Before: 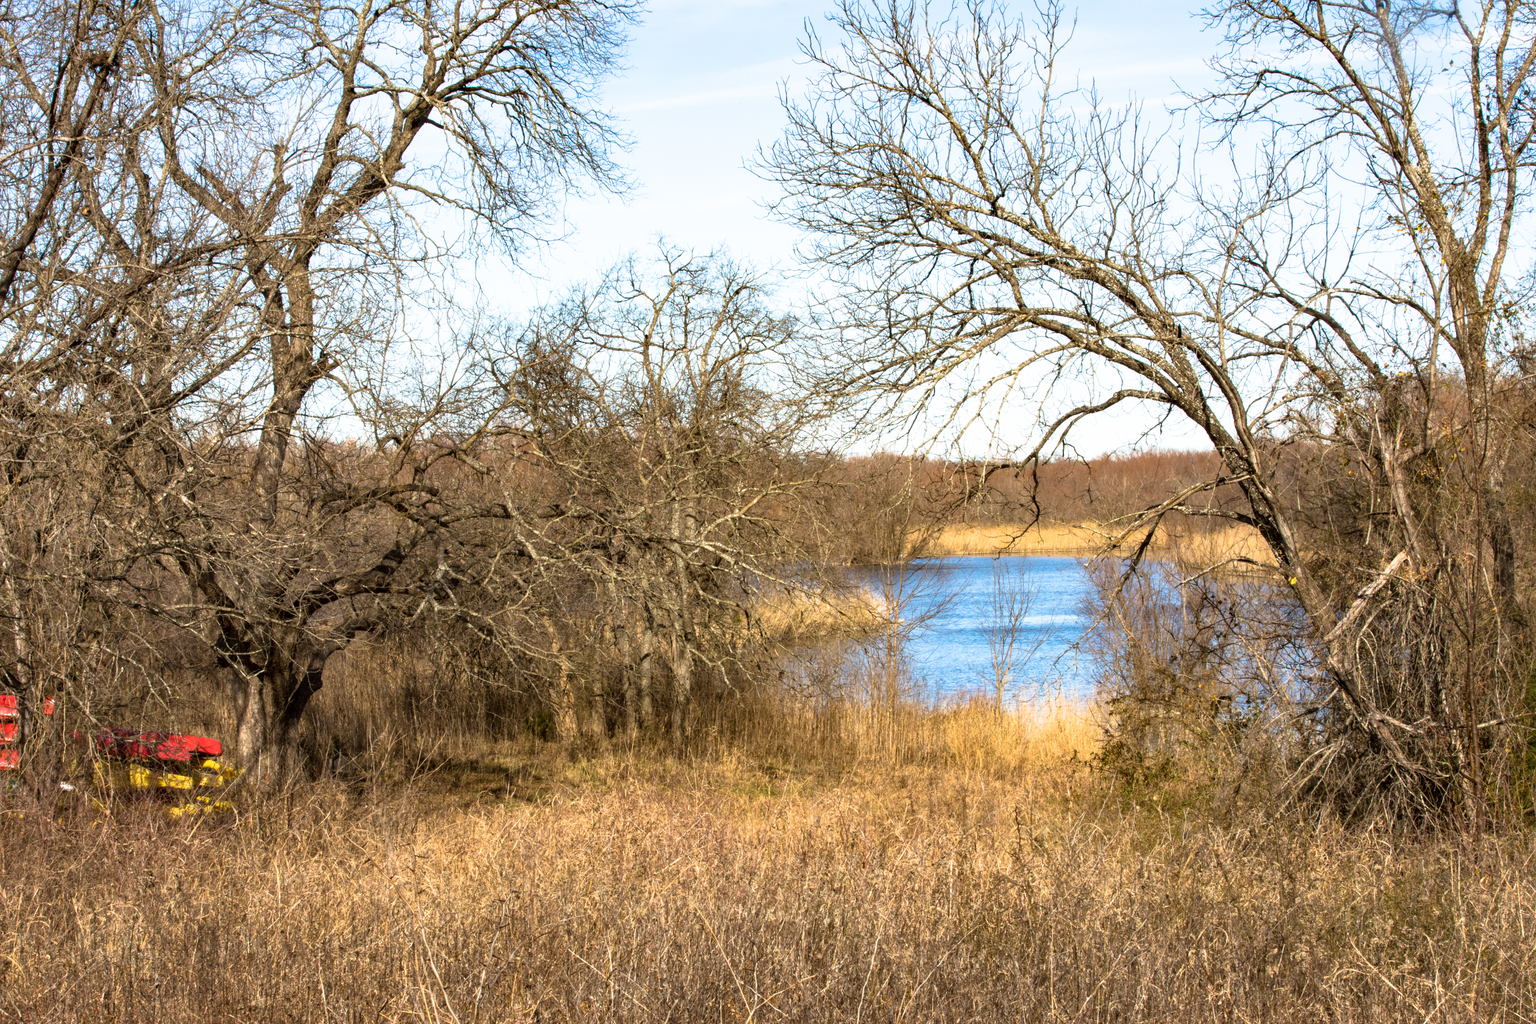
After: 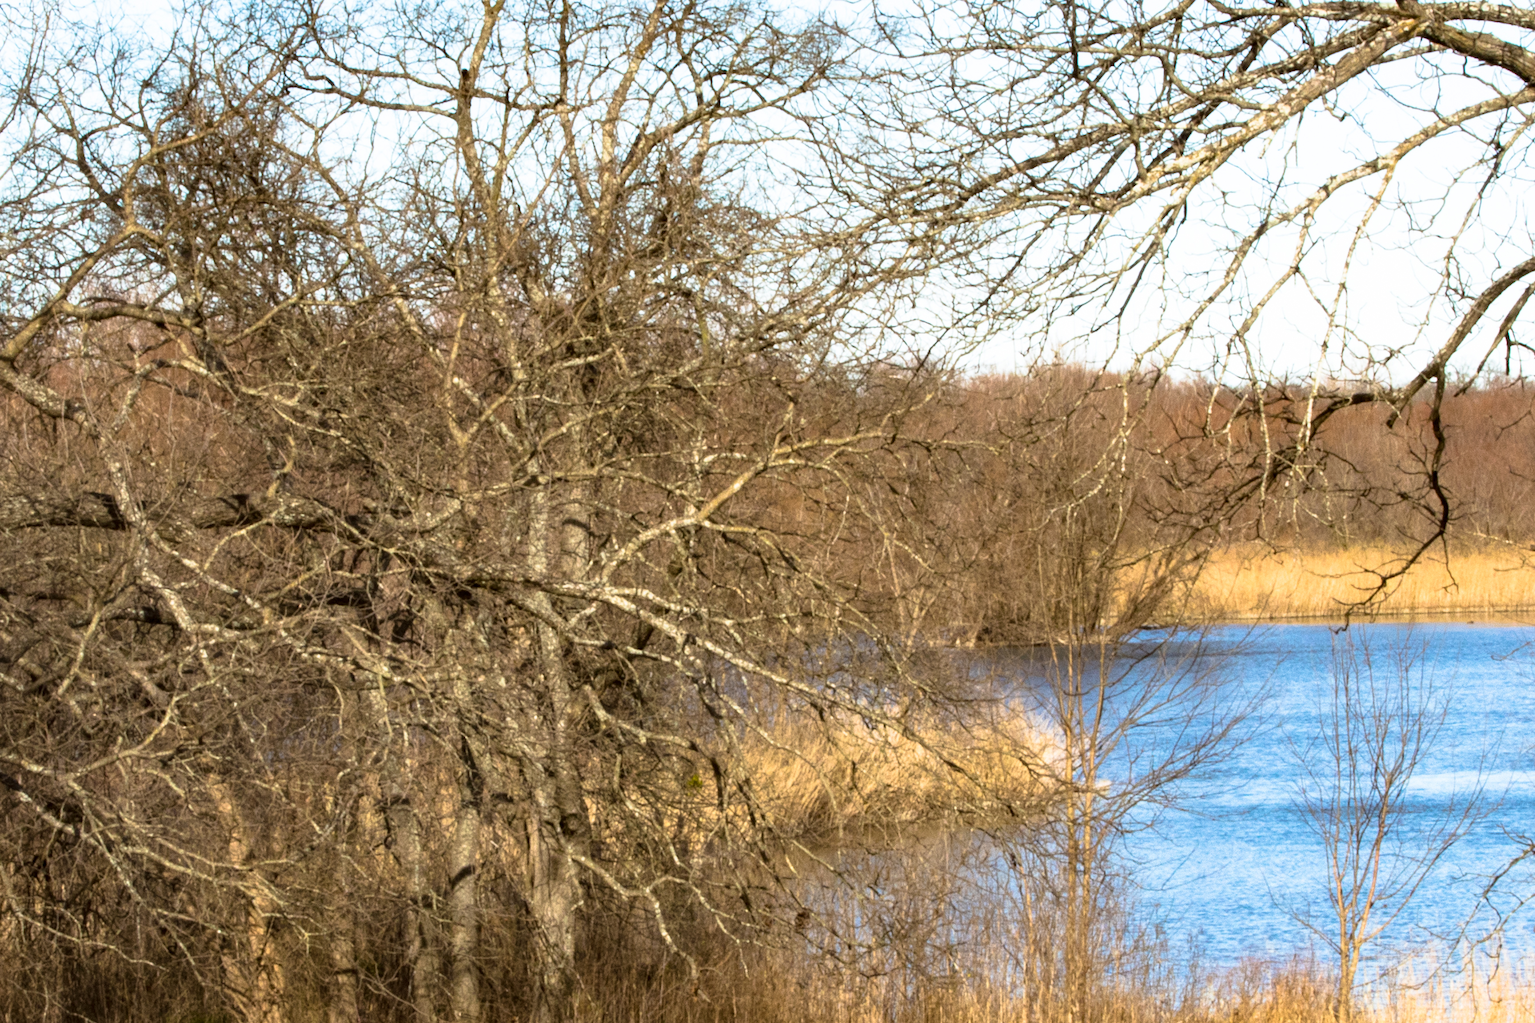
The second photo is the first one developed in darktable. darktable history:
crop: left 30%, top 30%, right 30%, bottom 30%
exposure: exposure 0 EV, compensate highlight preservation false
